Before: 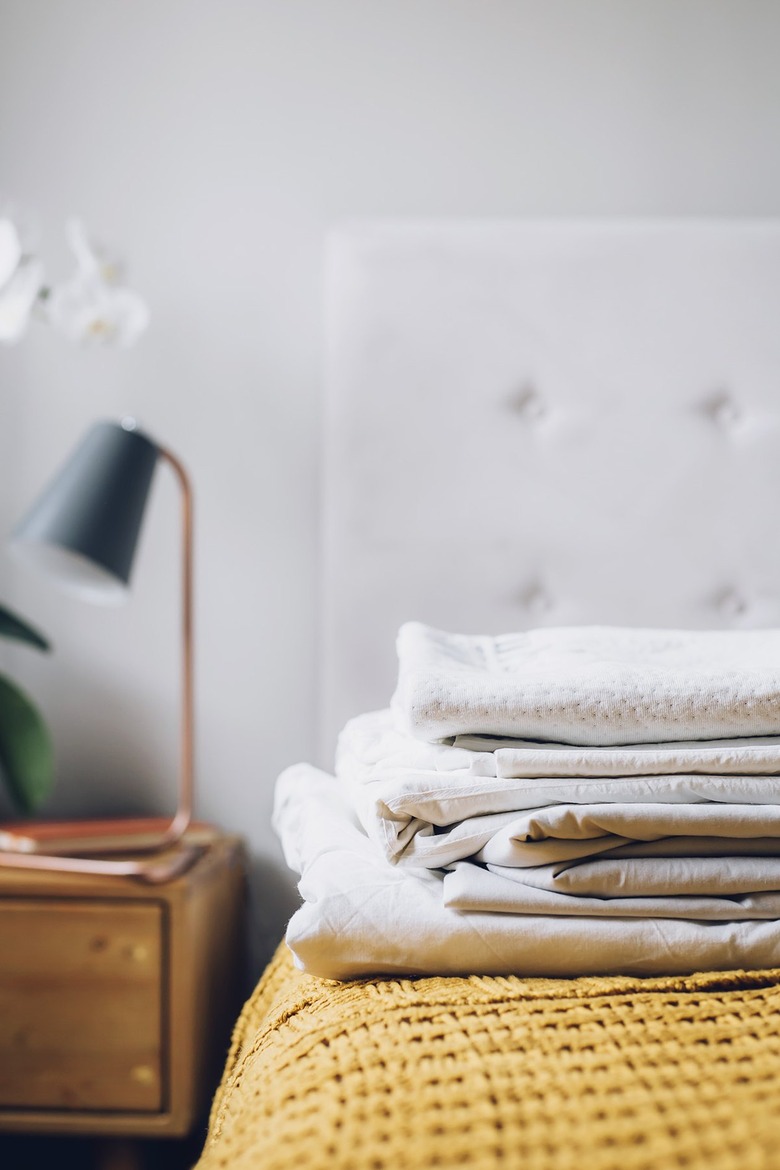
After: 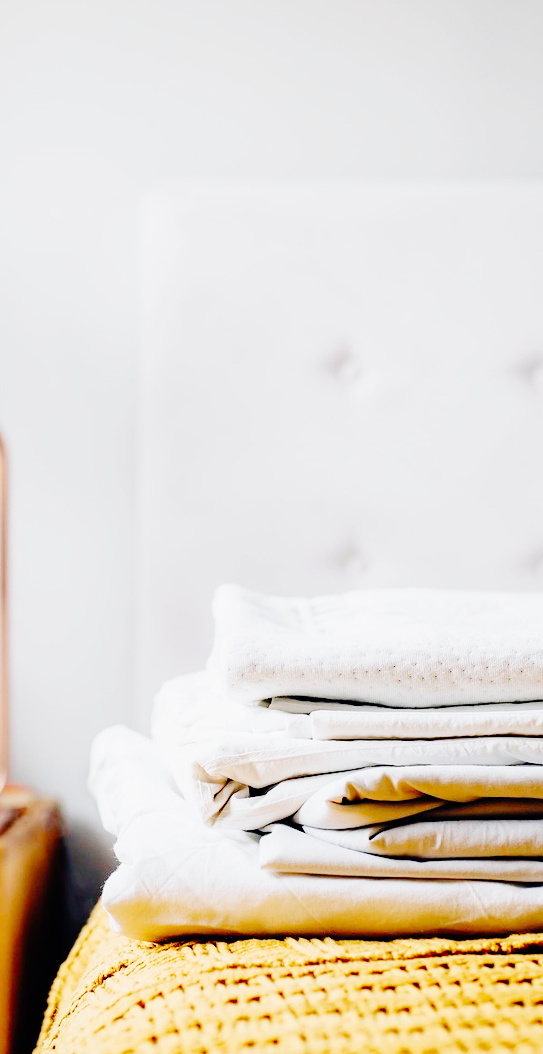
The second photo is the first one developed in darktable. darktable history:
base curve: curves: ch0 [(0, 0) (0.036, 0.01) (0.123, 0.254) (0.258, 0.504) (0.507, 0.748) (1, 1)], preserve colors none
crop and rotate: left 23.7%, top 3.307%, right 6.601%, bottom 6.55%
